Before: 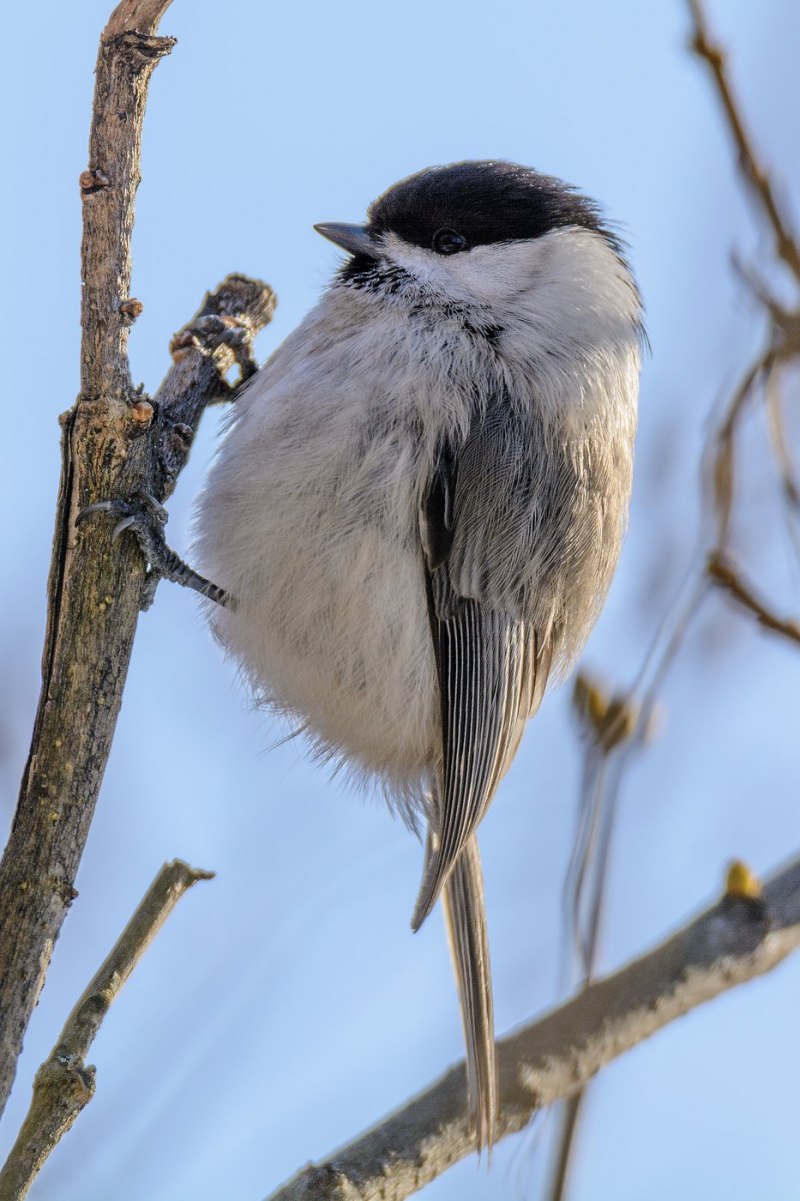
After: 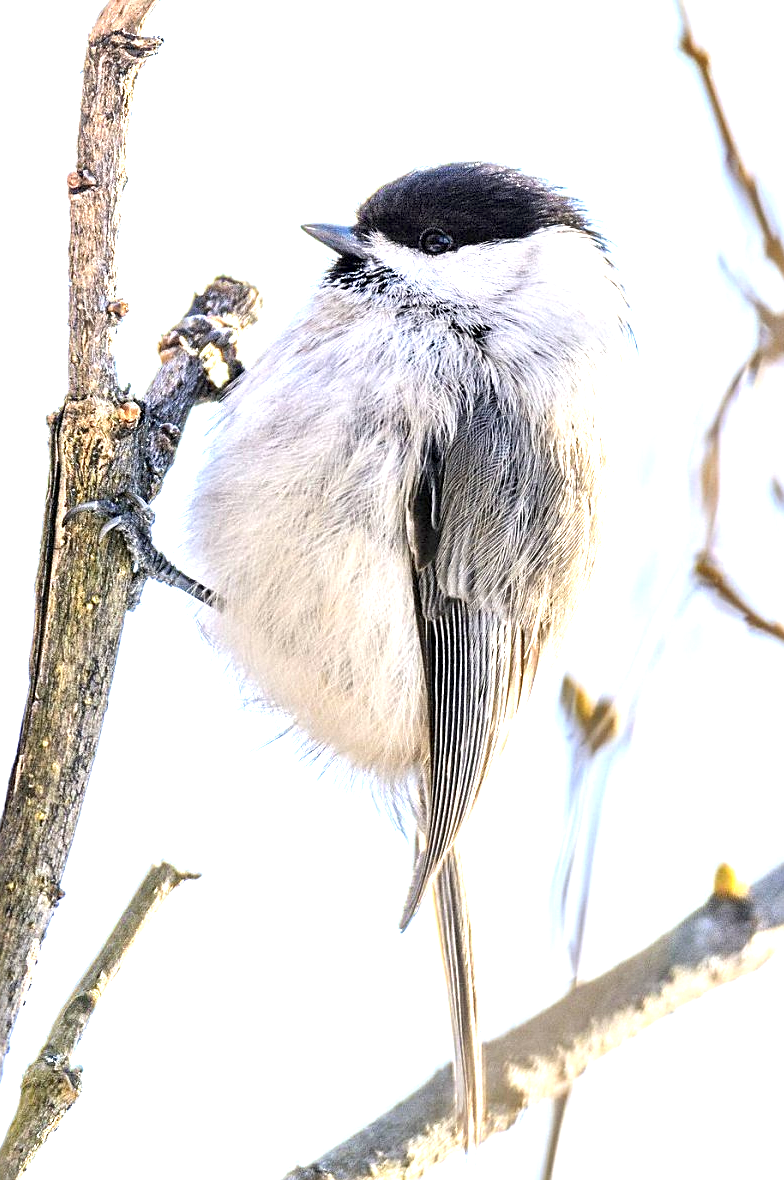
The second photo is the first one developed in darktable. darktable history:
sharpen: on, module defaults
exposure: black level correction 0.001, exposure 1.811 EV, compensate highlight preservation false
crop: left 1.678%, right 0.275%, bottom 1.728%
